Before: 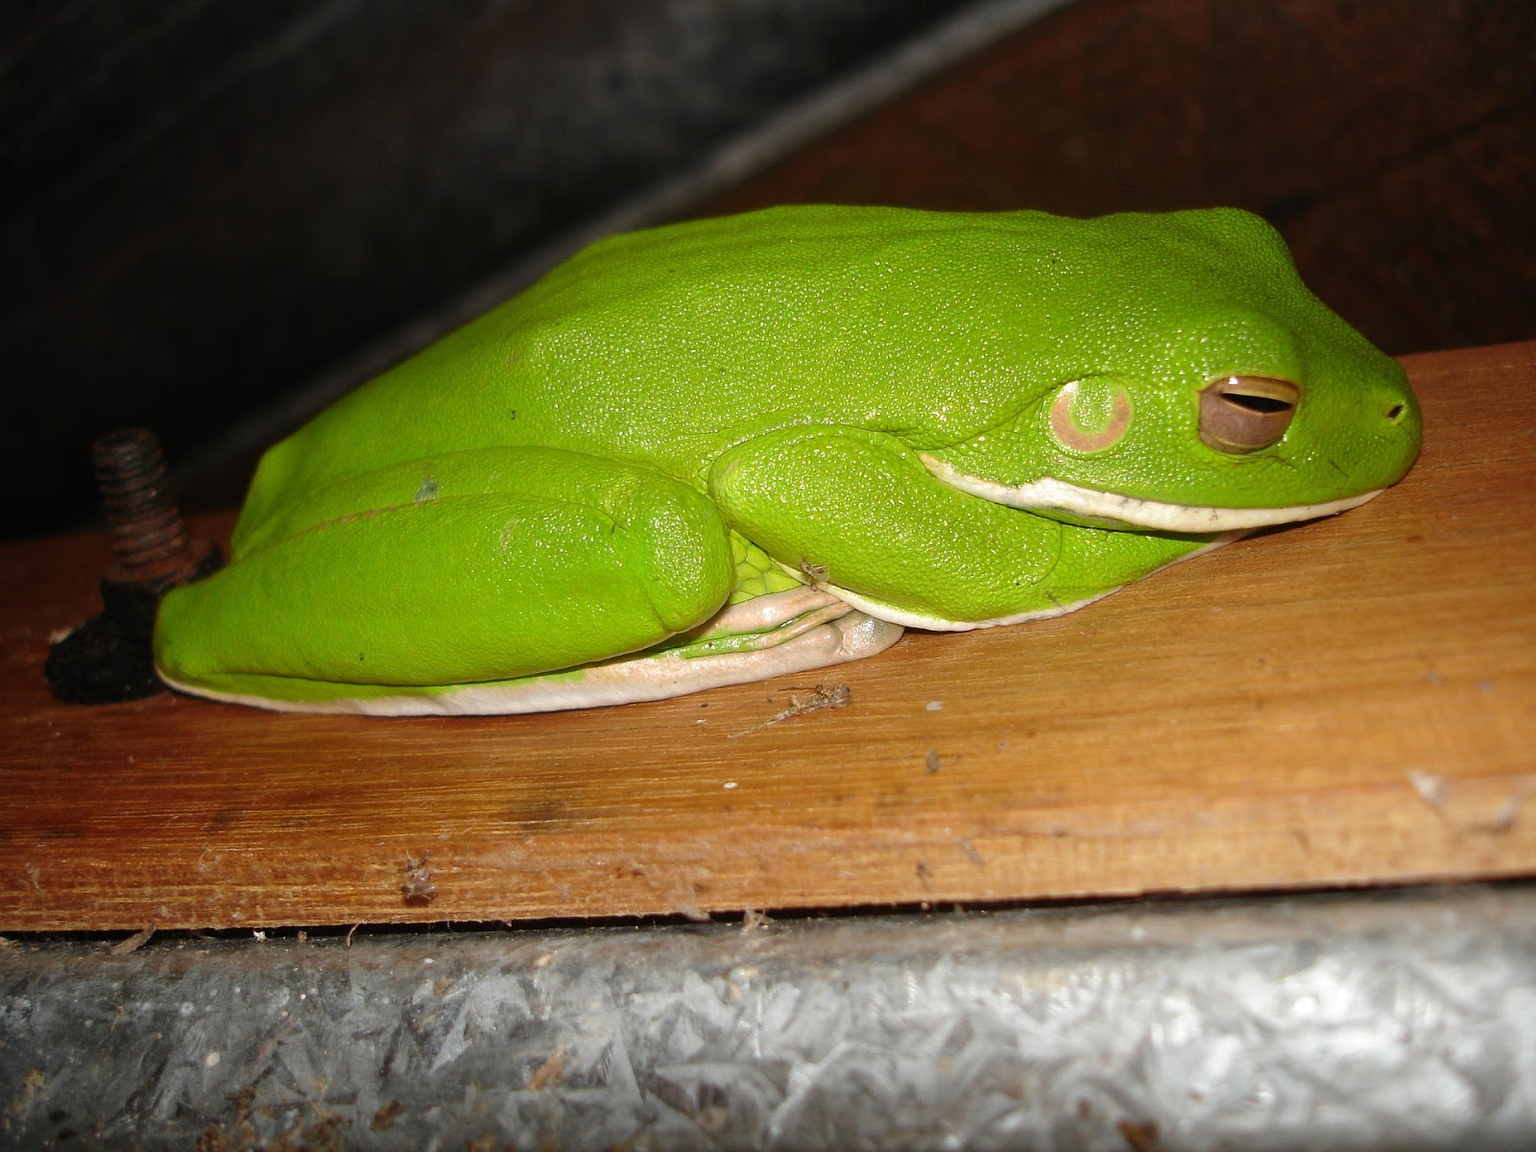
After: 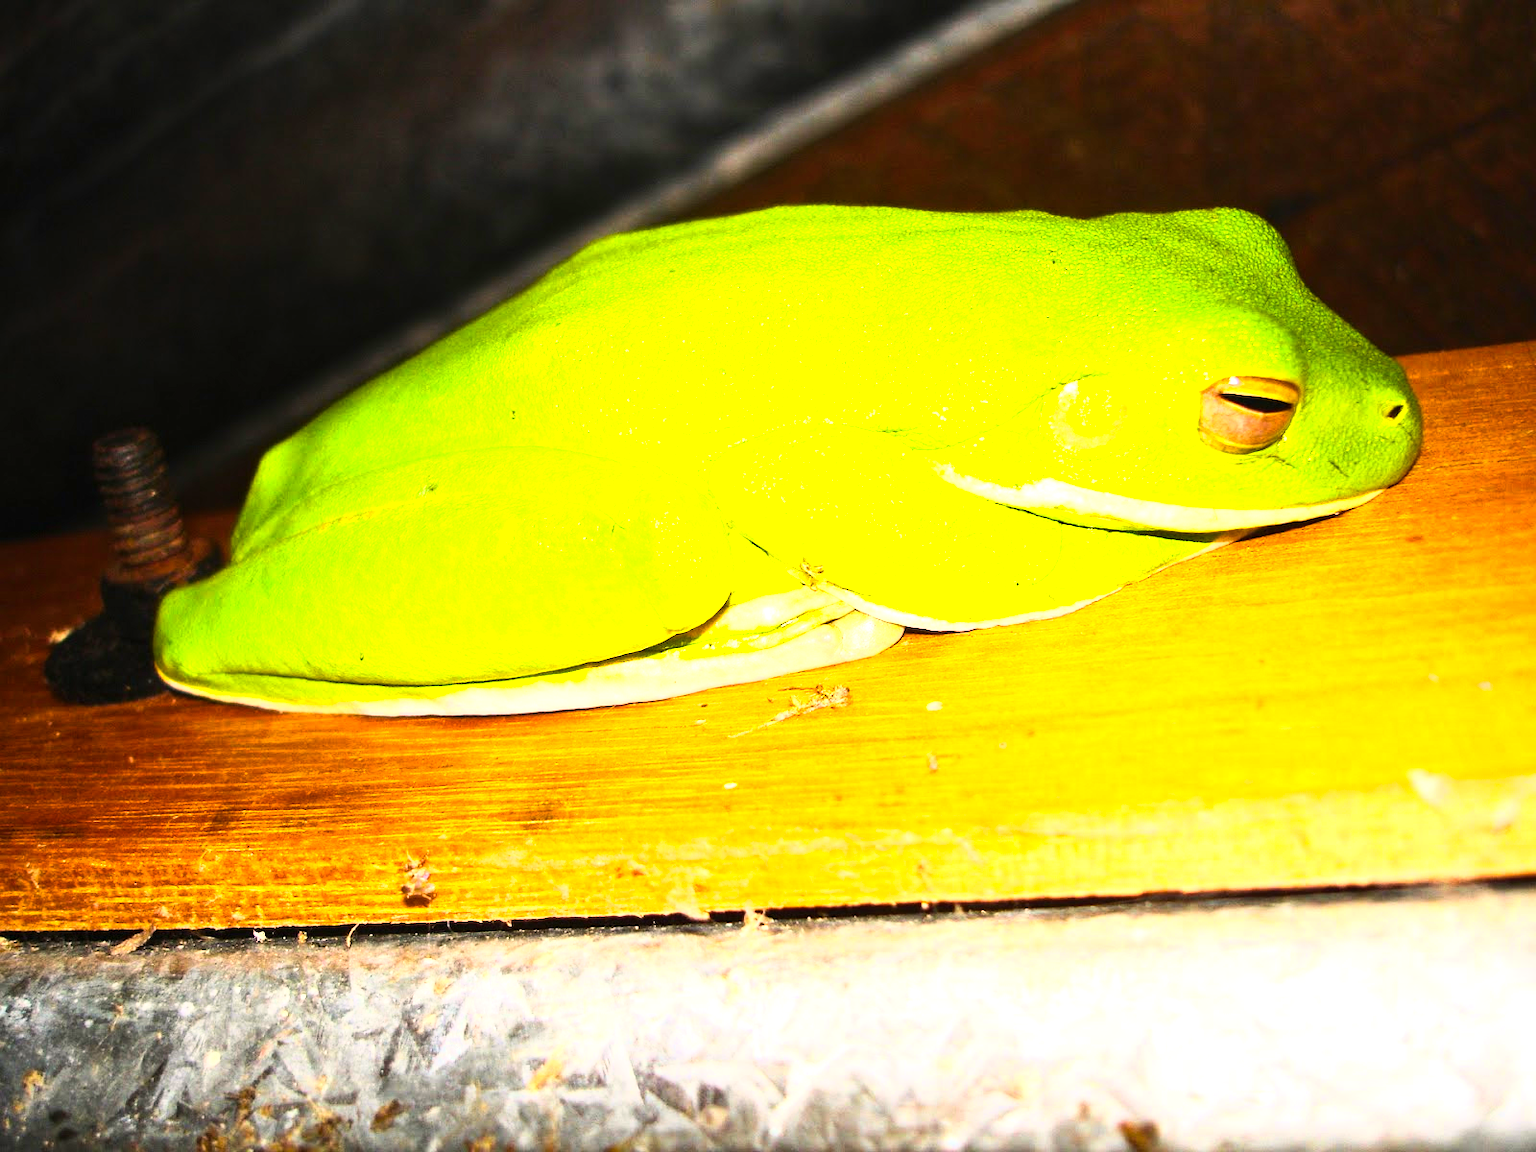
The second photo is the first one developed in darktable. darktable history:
tone equalizer: on, module defaults
color balance rgb: highlights gain › chroma 0.98%, highlights gain › hue 27.51°, perceptual saturation grading › global saturation 19.484%, perceptual brilliance grading › highlights 14.328%, perceptual brilliance grading › mid-tones -5.534%, perceptual brilliance grading › shadows -26.416%, global vibrance 41.898%
exposure: black level correction 0, exposure 0.694 EV, compensate highlight preservation false
tone curve: curves: ch0 [(0, 0) (0.003, 0.004) (0.011, 0.016) (0.025, 0.035) (0.044, 0.062) (0.069, 0.097) (0.1, 0.143) (0.136, 0.205) (0.177, 0.276) (0.224, 0.36) (0.277, 0.461) (0.335, 0.584) (0.399, 0.686) (0.468, 0.783) (0.543, 0.868) (0.623, 0.927) (0.709, 0.96) (0.801, 0.974) (0.898, 0.986) (1, 1)]
